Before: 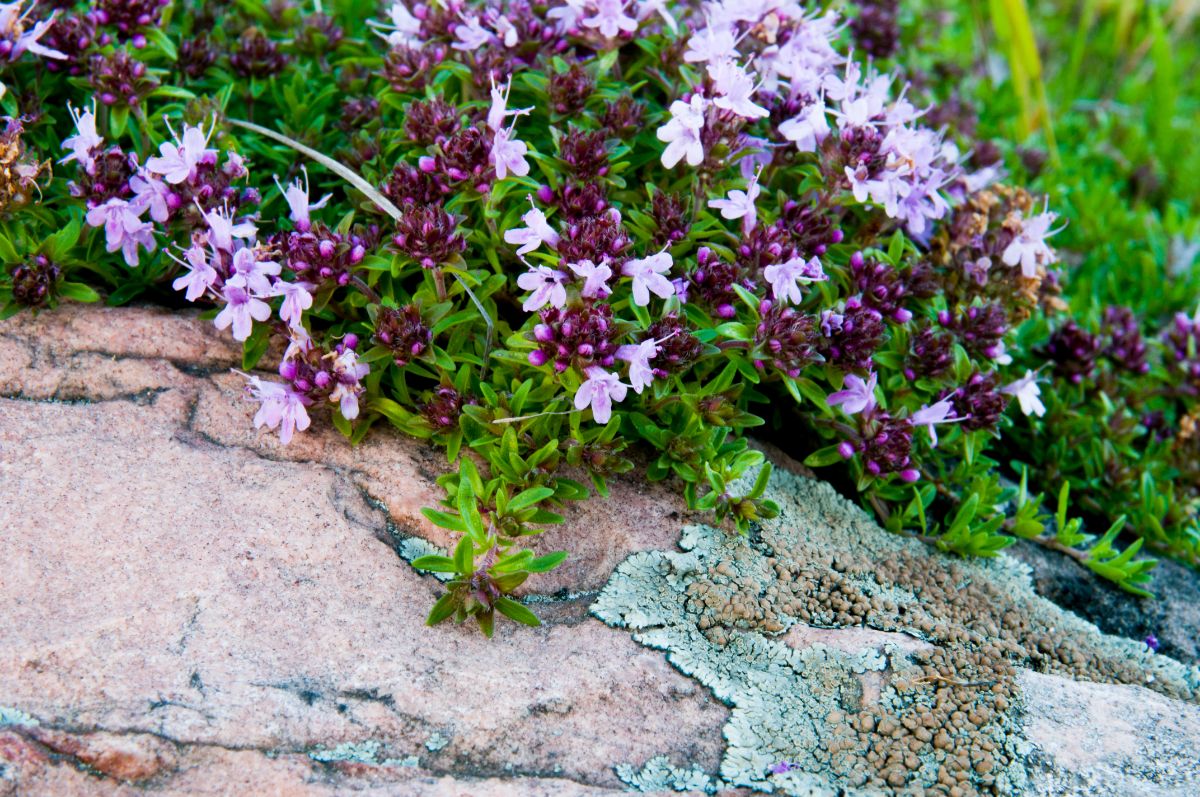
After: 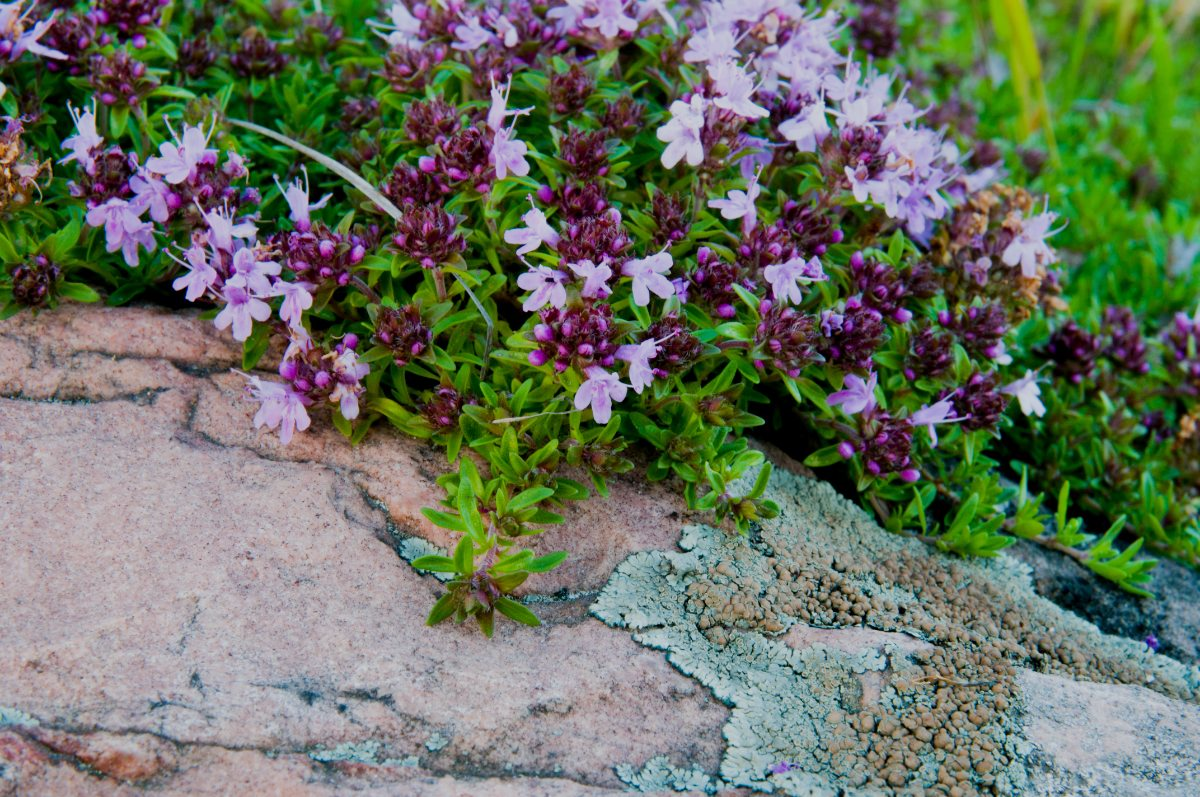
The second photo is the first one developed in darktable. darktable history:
tone equalizer: -8 EV -0.001 EV, -7 EV 0.005 EV, -6 EV -0.041 EV, -5 EV 0.02 EV, -4 EV -0.011 EV, -3 EV 0.011 EV, -2 EV -0.042 EV, -1 EV -0.314 EV, +0 EV -0.558 EV, smoothing diameter 24.91%, edges refinement/feathering 10.93, preserve details guided filter
